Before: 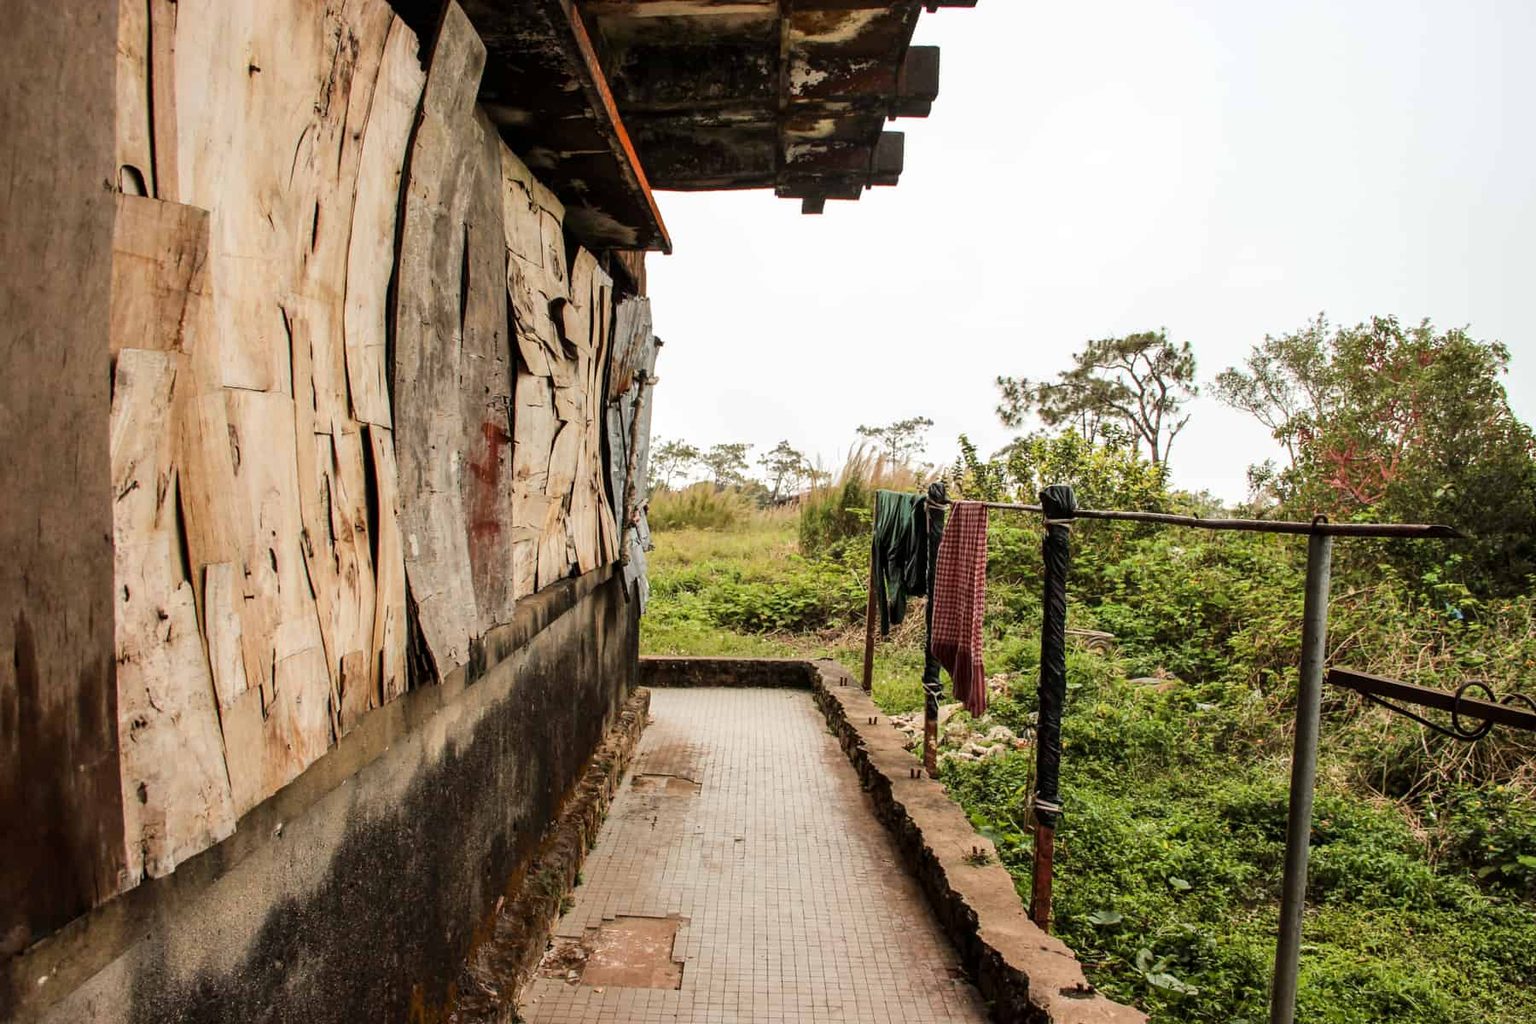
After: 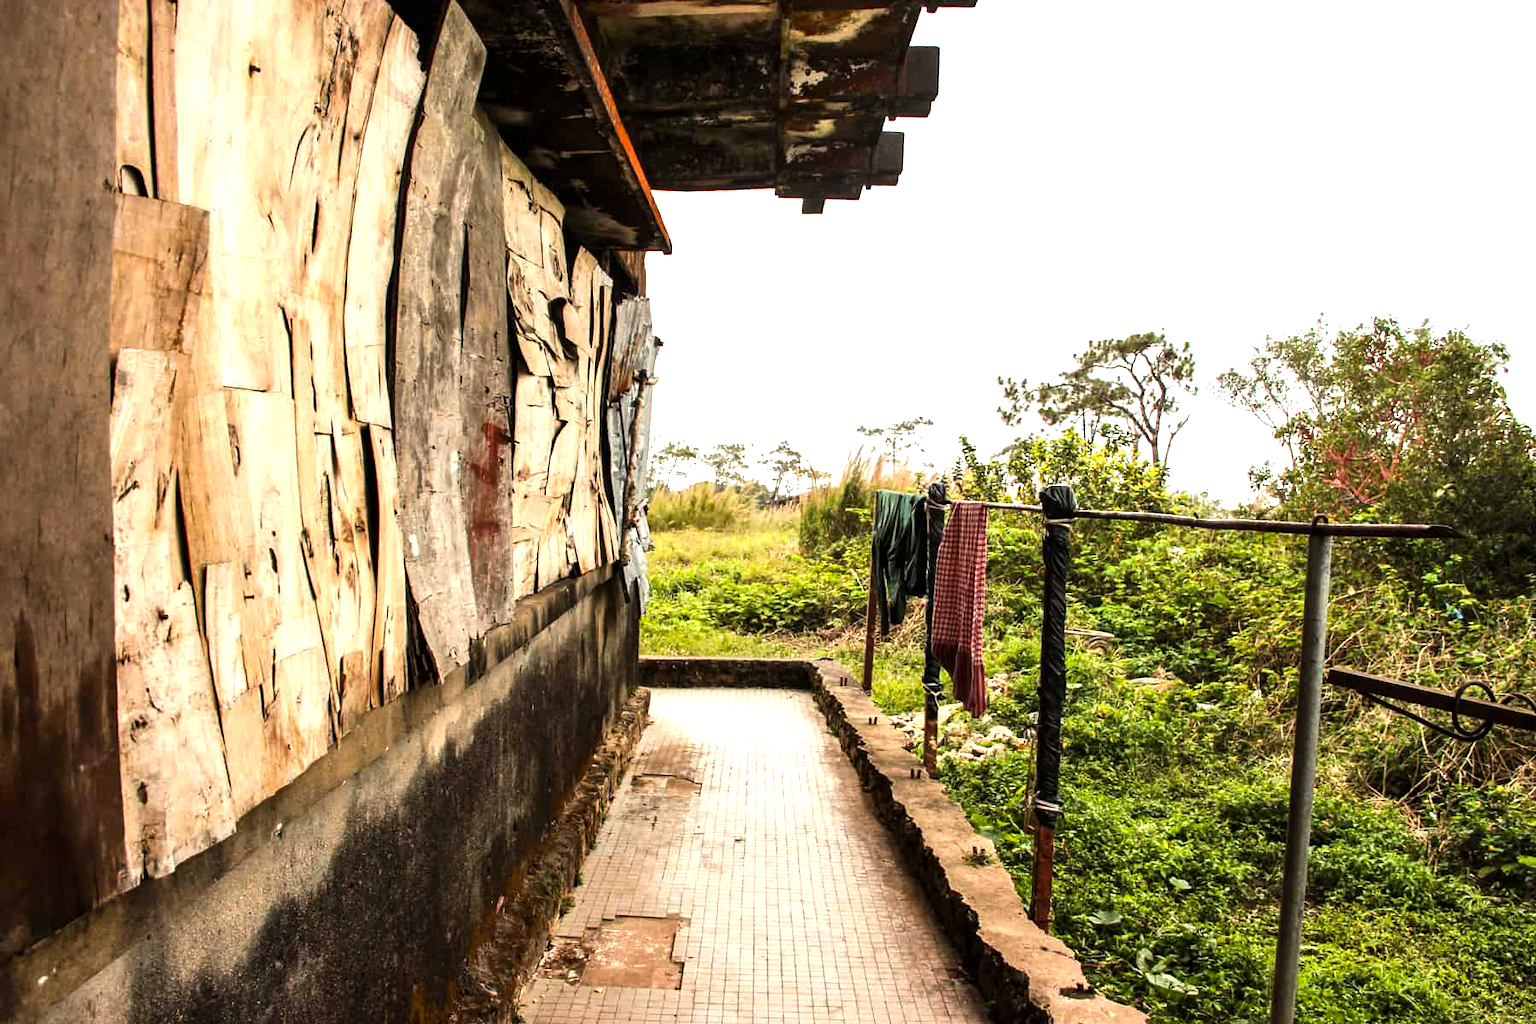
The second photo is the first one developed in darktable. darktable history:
color balance rgb: shadows lift › luminance -20.277%, perceptual saturation grading › global saturation -0.9%, perceptual brilliance grading › global brilliance 12.557%, perceptual brilliance grading › highlights 15.25%, global vibrance 20%
